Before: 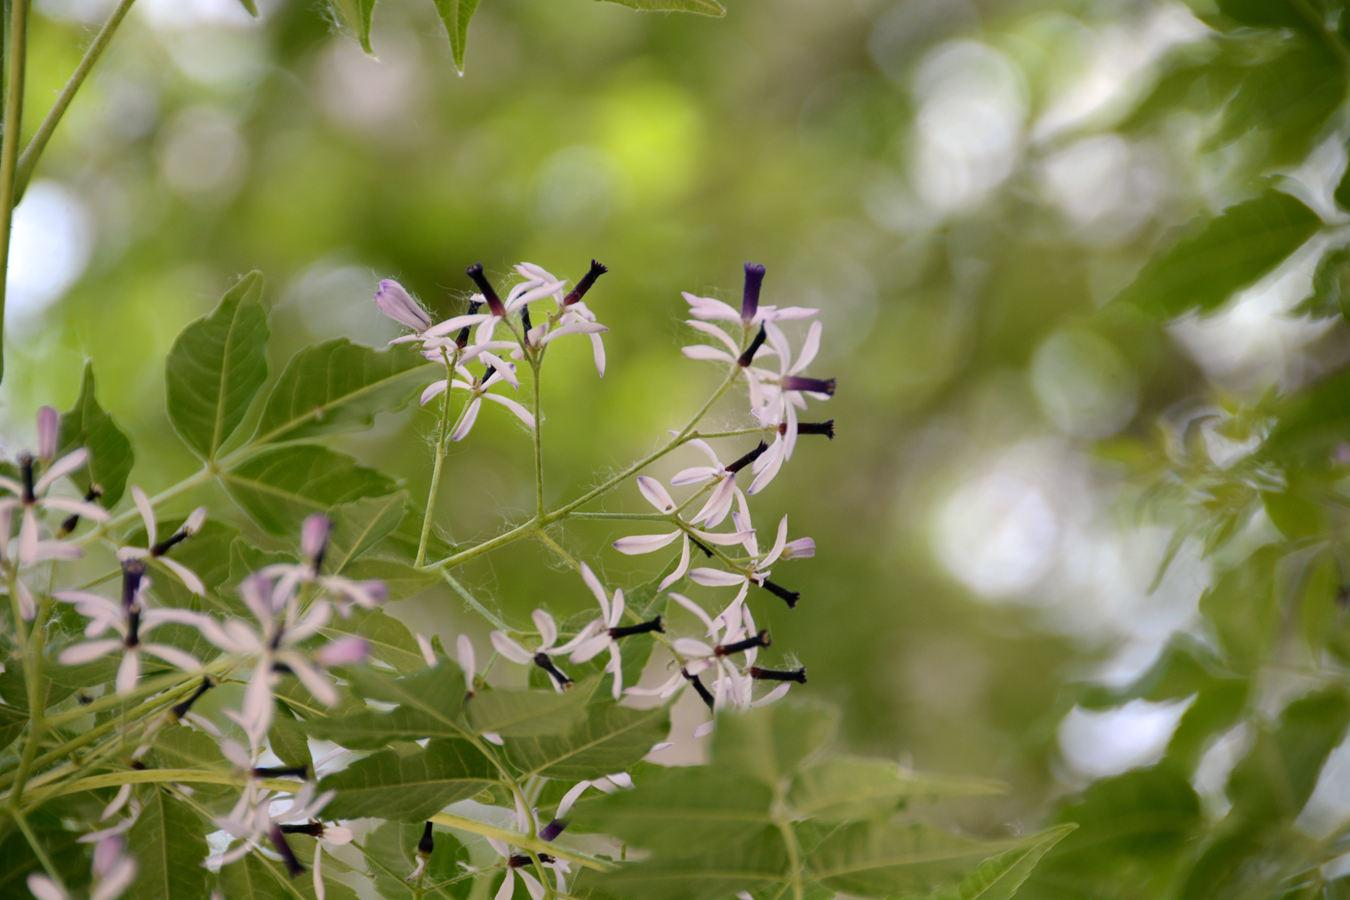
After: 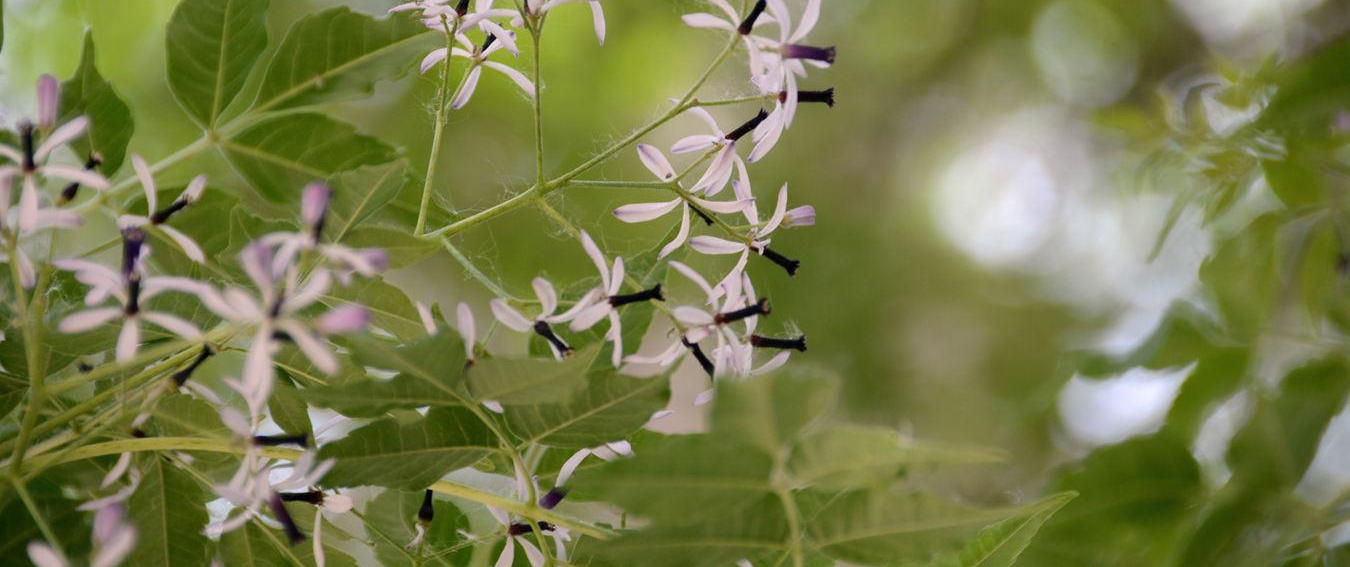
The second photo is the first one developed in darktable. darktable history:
color correction: highlights b* -0.041, saturation 0.975
crop and rotate: top 36.983%
